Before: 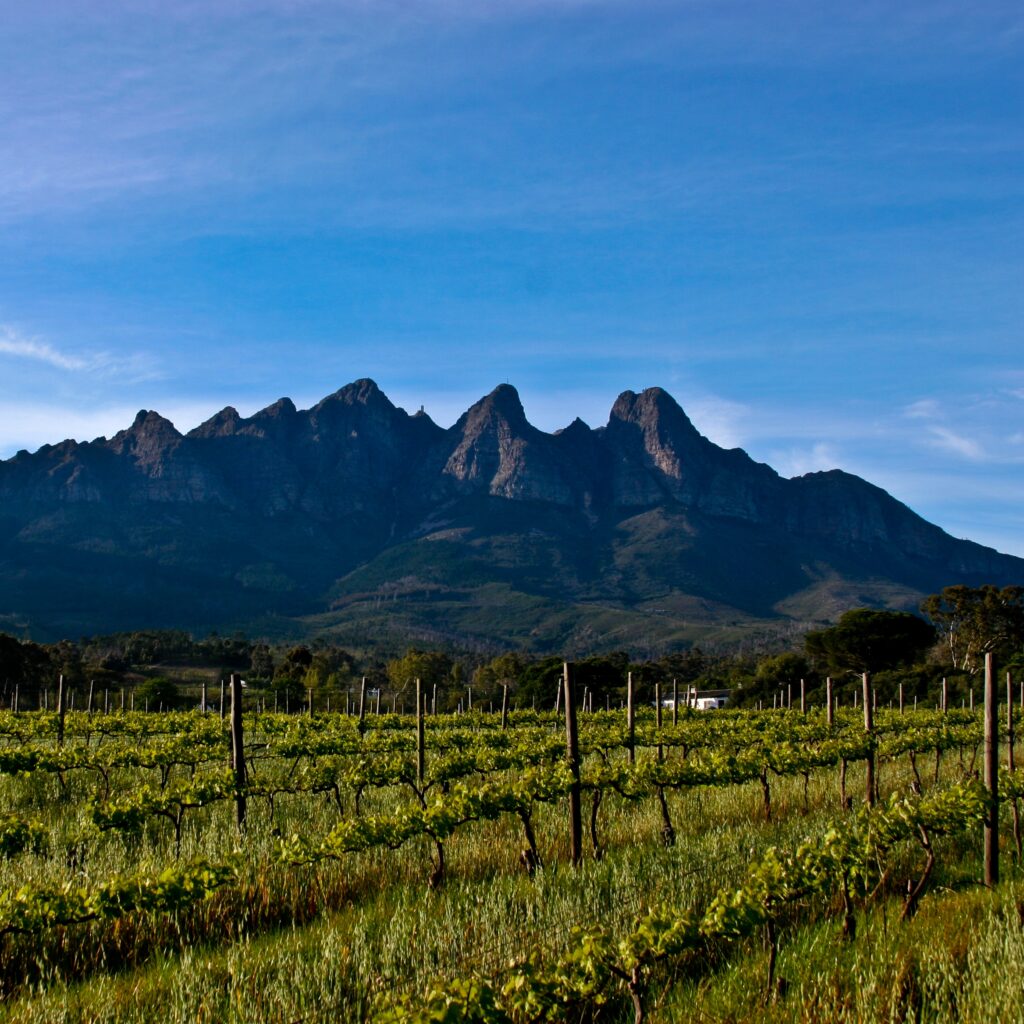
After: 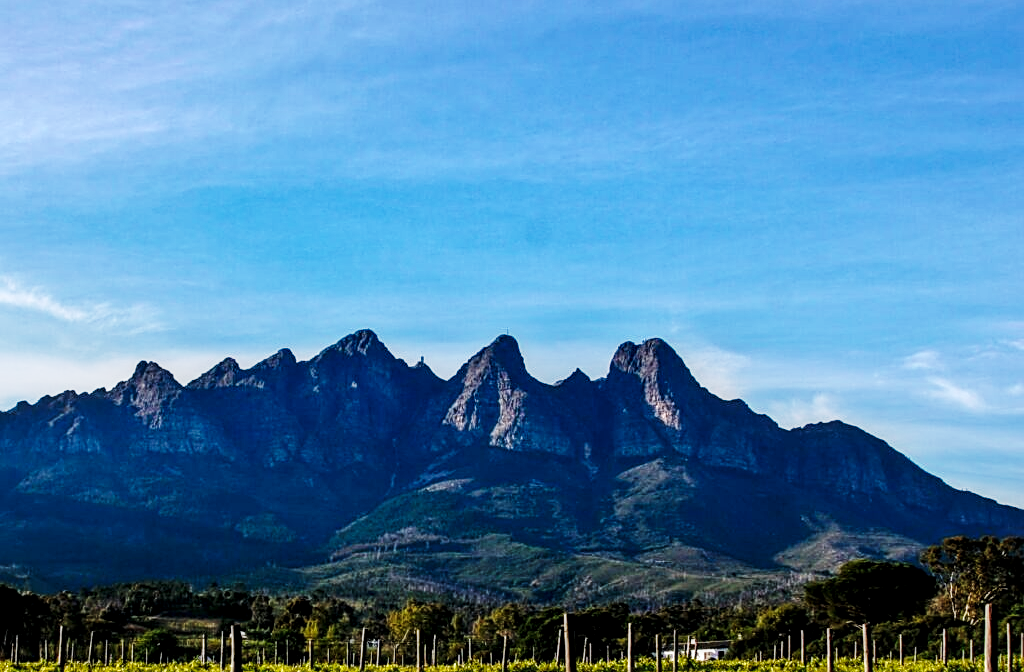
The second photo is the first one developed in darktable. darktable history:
local contrast: highlights 20%, detail 150%
sharpen: on, module defaults
base curve: curves: ch0 [(0, 0) (0.028, 0.03) (0.121, 0.232) (0.46, 0.748) (0.859, 0.968) (1, 1)], preserve colors none
crop and rotate: top 4.848%, bottom 29.503%
